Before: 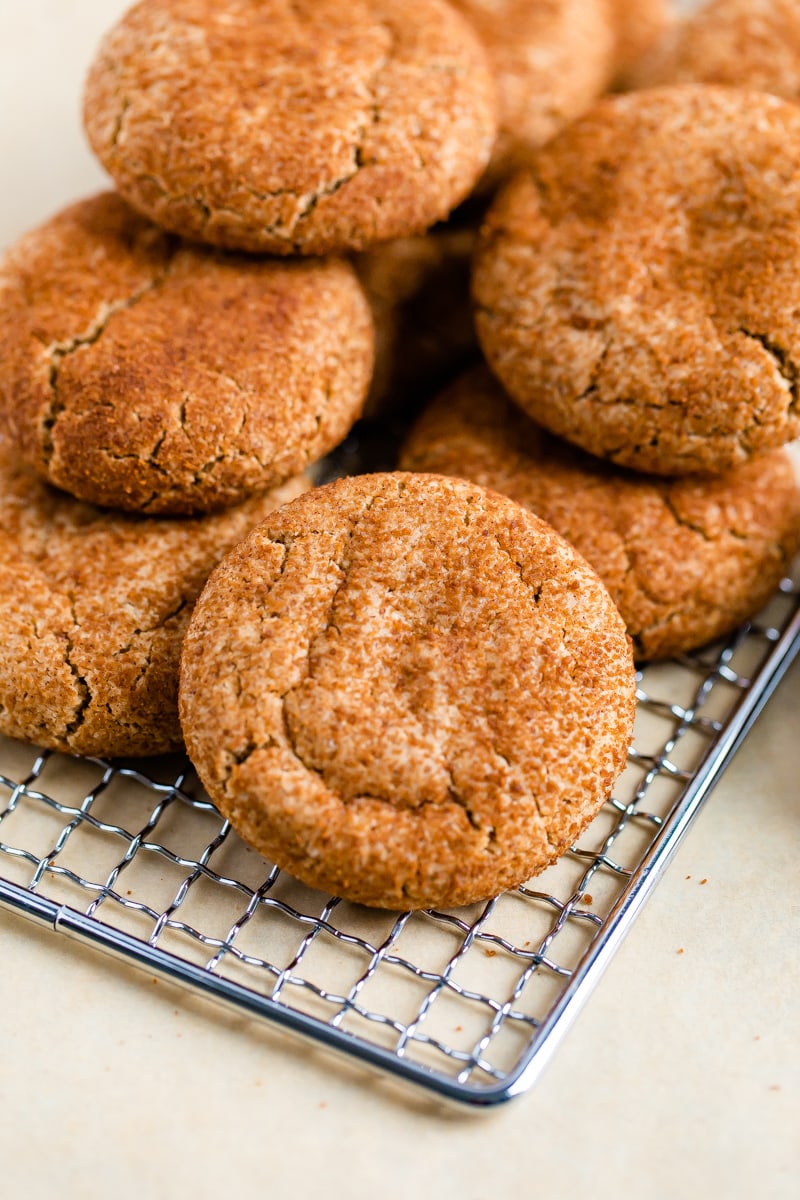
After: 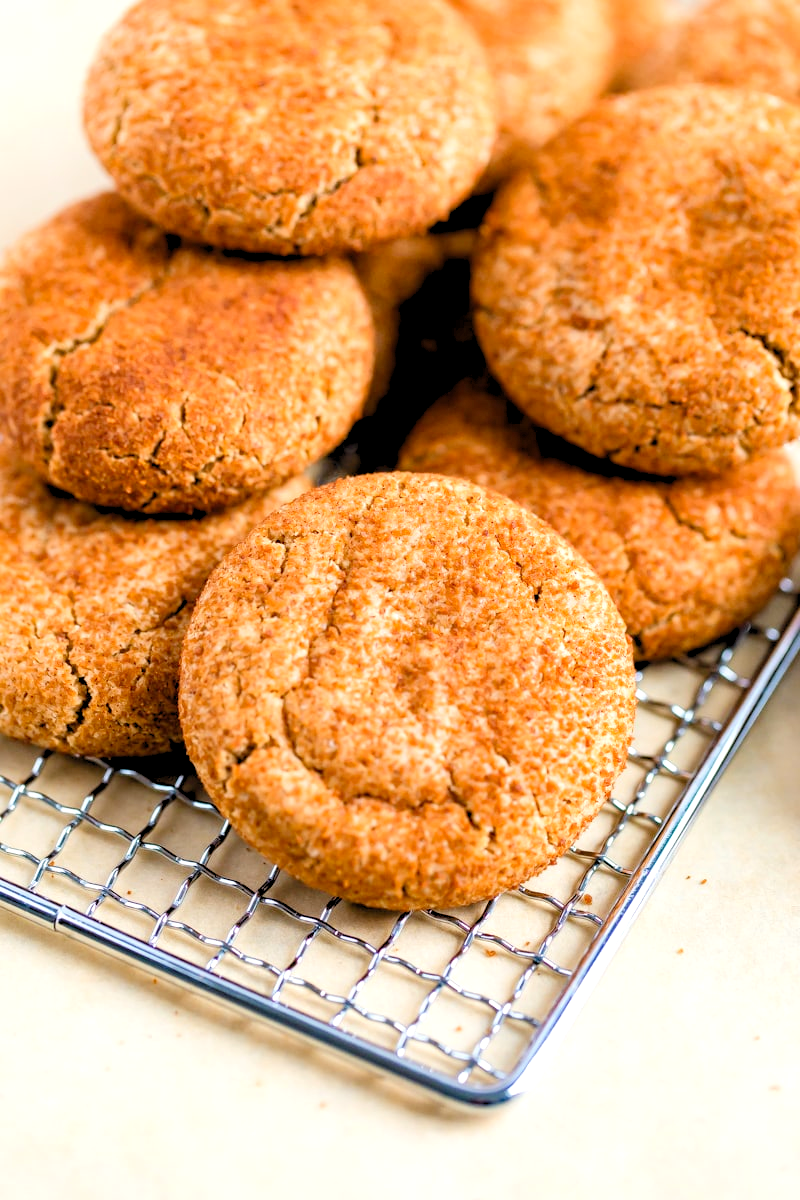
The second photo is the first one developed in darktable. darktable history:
tone equalizer: edges refinement/feathering 500, mask exposure compensation -1.57 EV, preserve details no
levels: levels [0.044, 0.416, 0.908]
